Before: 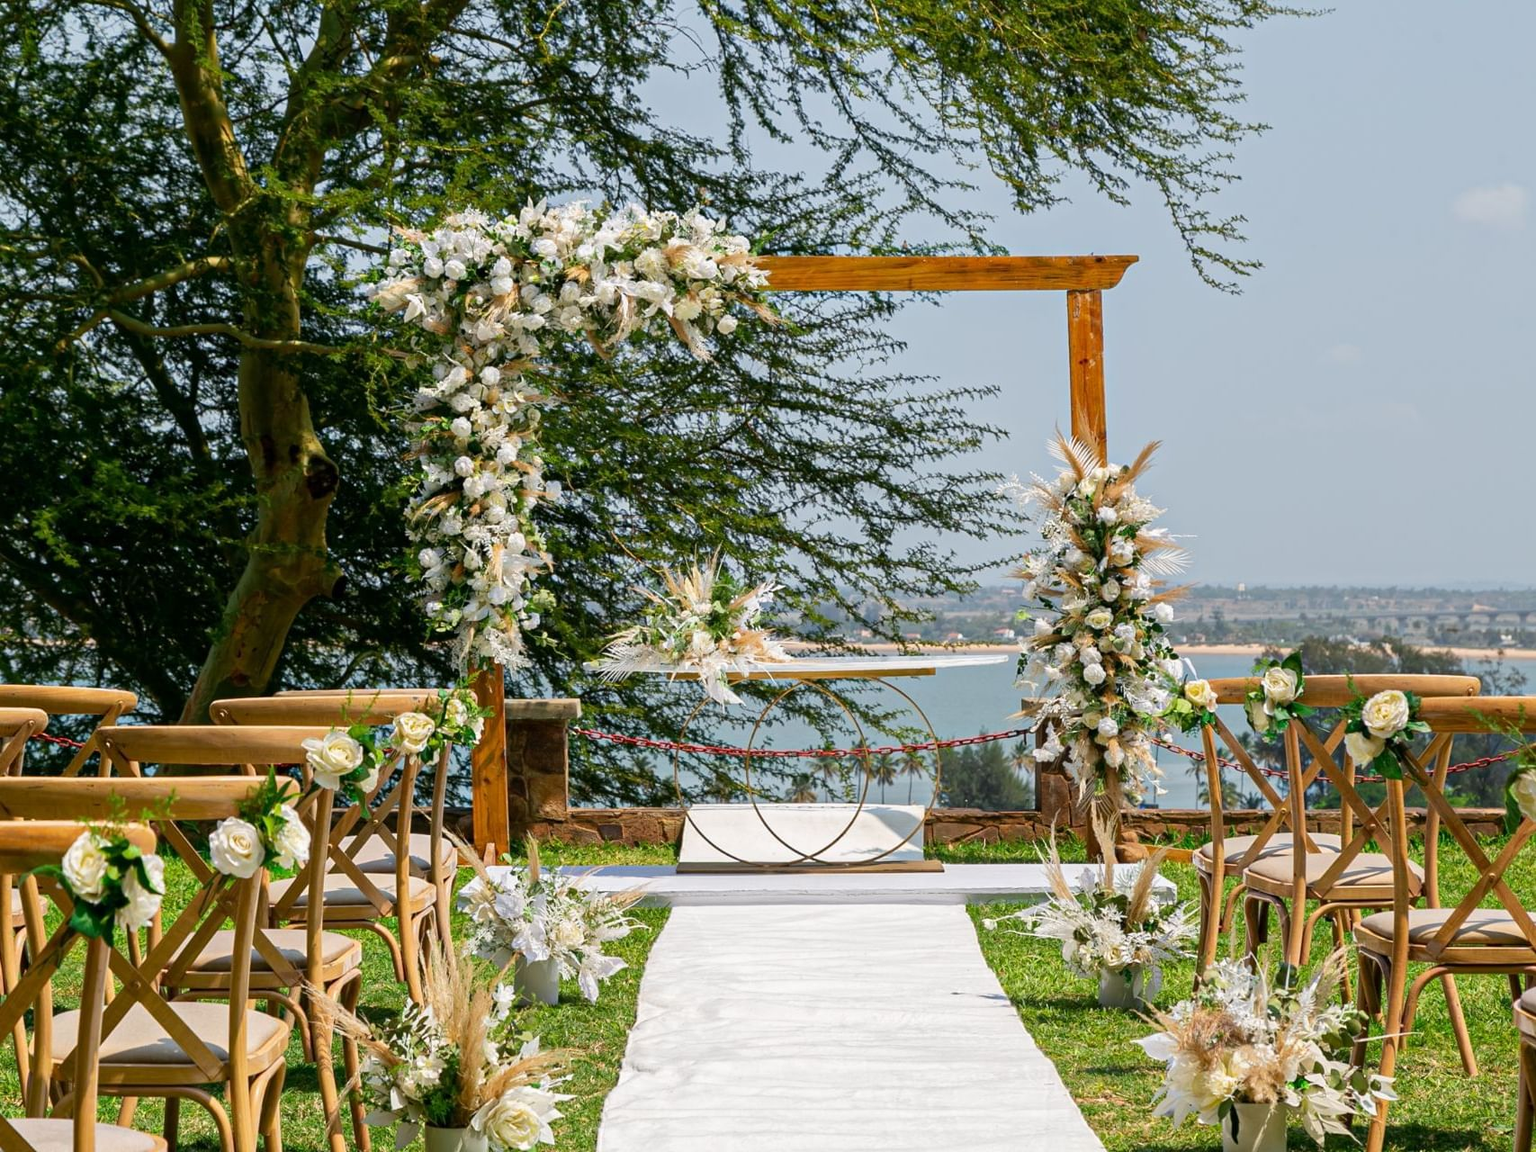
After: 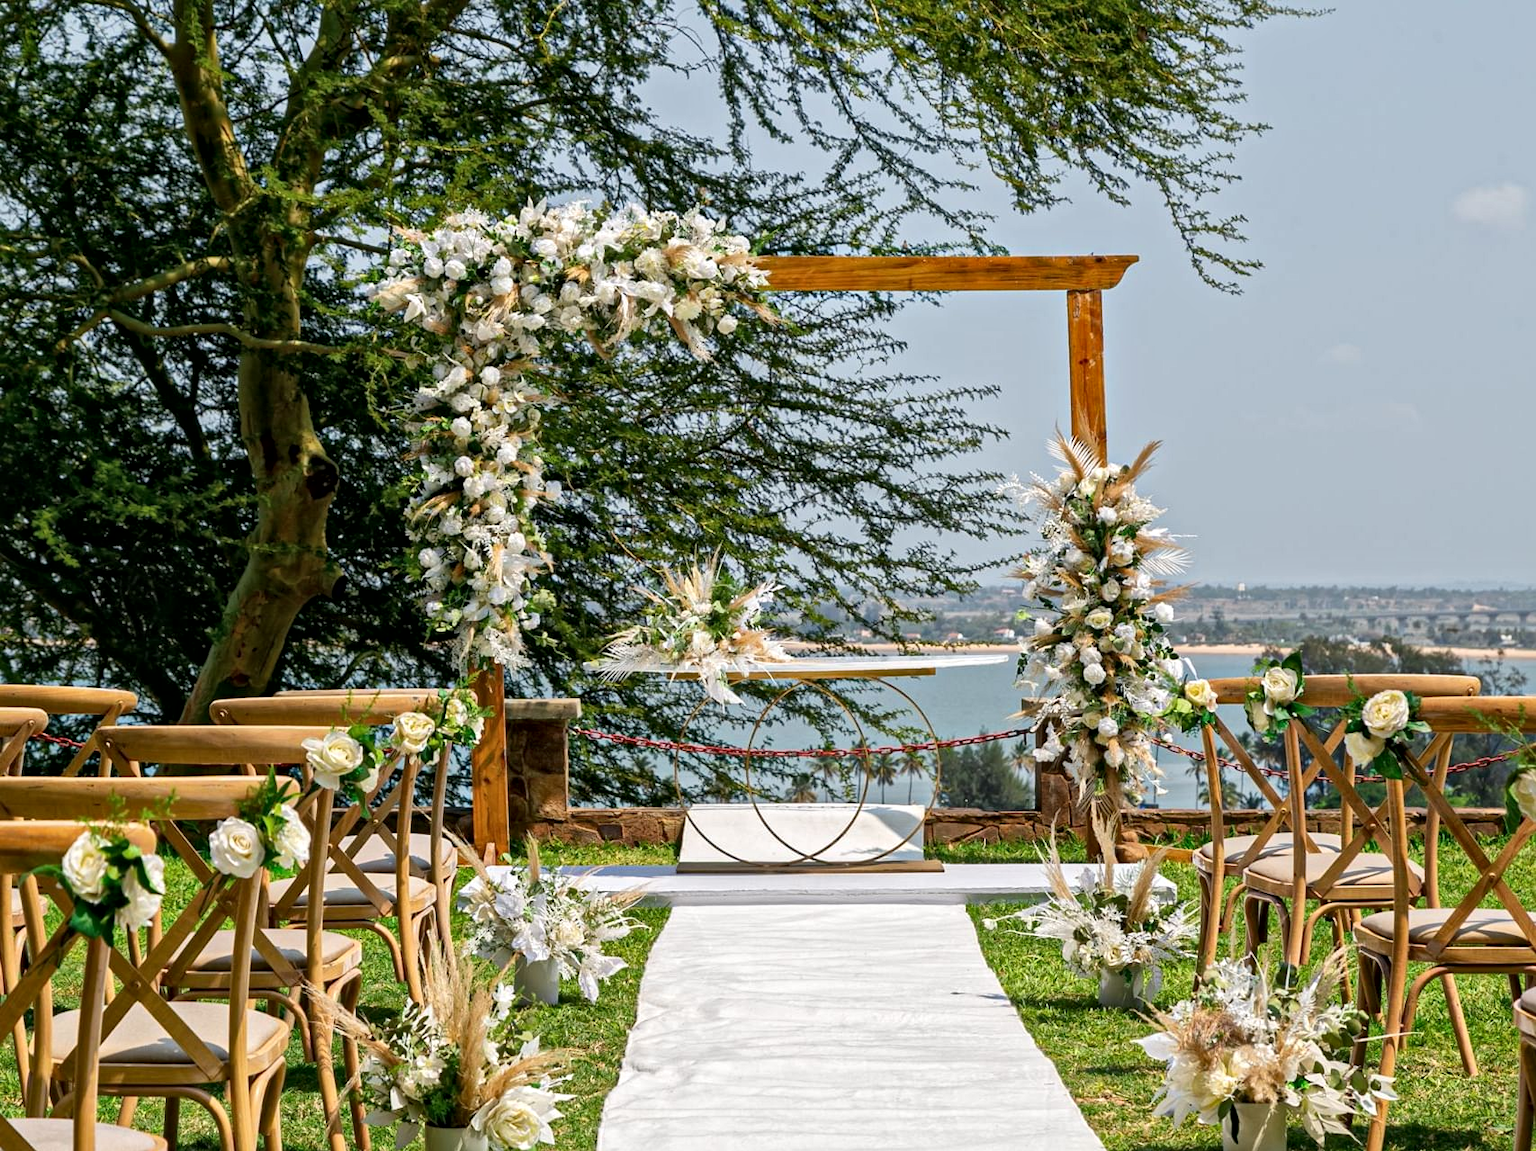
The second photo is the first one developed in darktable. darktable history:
local contrast: mode bilateral grid, contrast 21, coarseness 20, detail 150%, midtone range 0.2
